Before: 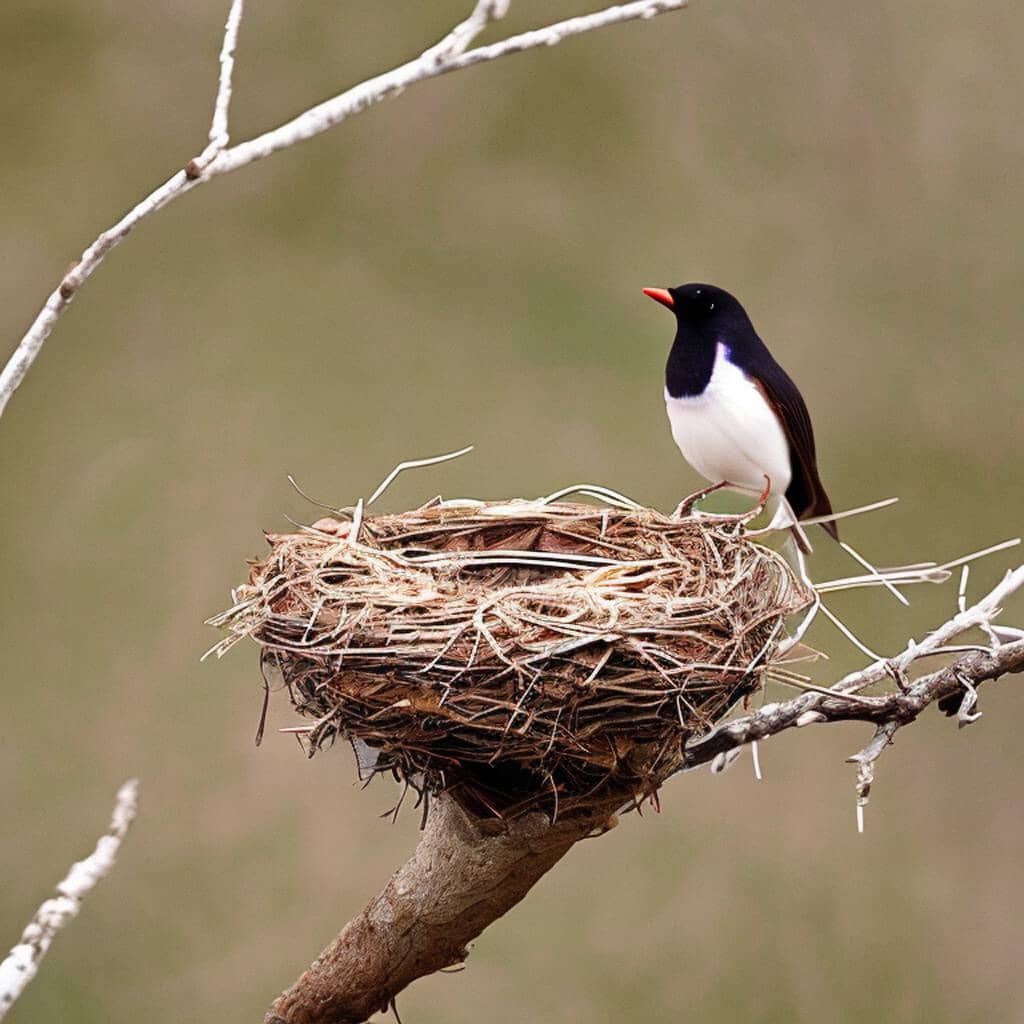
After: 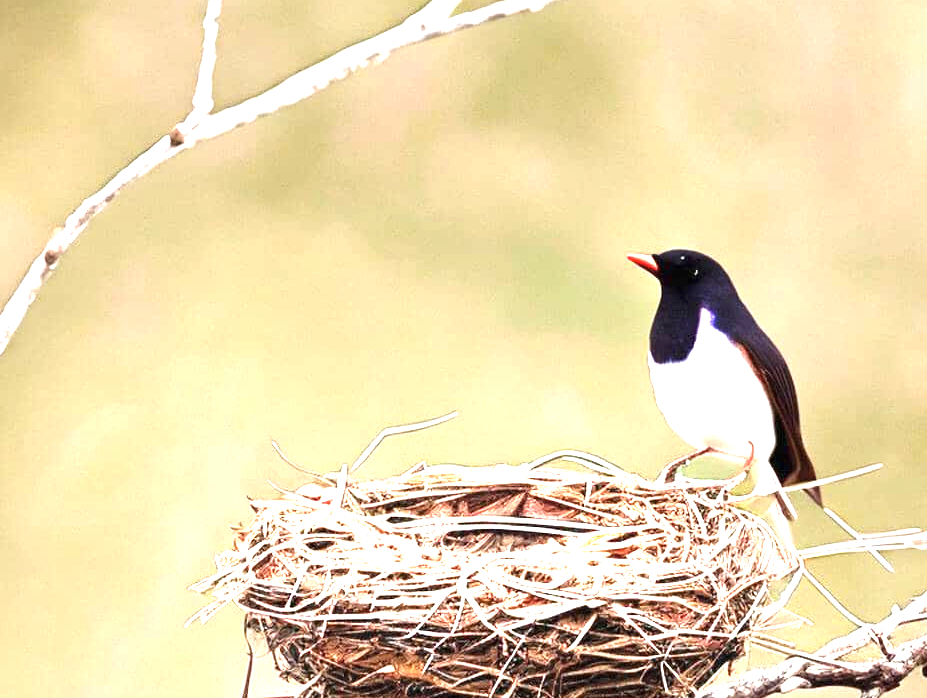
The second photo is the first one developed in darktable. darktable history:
crop: left 1.618%, top 3.375%, right 7.775%, bottom 28.439%
contrast brightness saturation: saturation -0.054
exposure: black level correction 0, exposure 1.878 EV, compensate highlight preservation false
